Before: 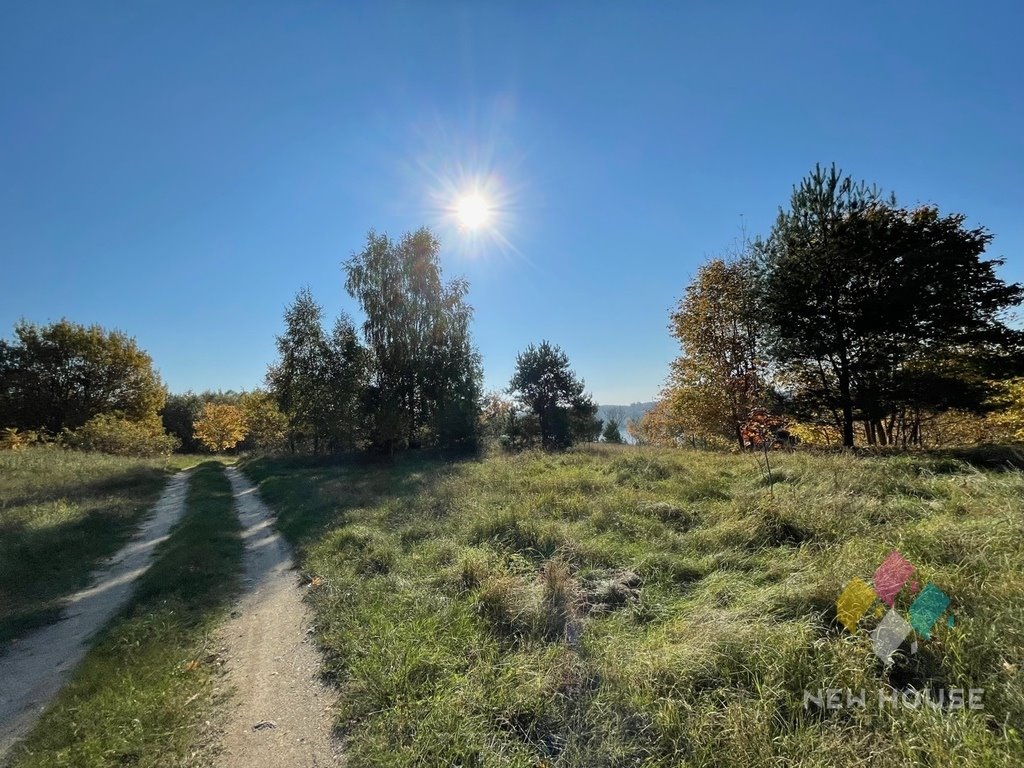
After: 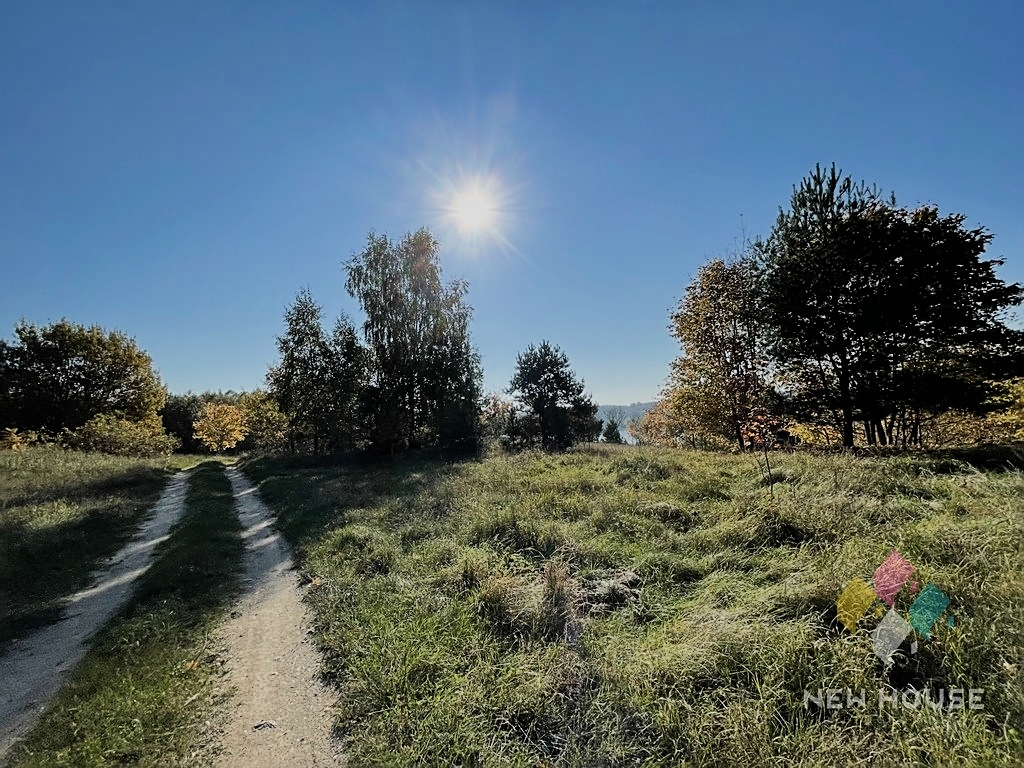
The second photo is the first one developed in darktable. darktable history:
filmic rgb: black relative exposure -7.49 EV, white relative exposure 4.99 EV, hardness 3.33, contrast 1.301, iterations of high-quality reconstruction 0, contrast in shadows safe
sharpen: on, module defaults
contrast brightness saturation: saturation -0.085
color zones: curves: ch0 [(0, 0.465) (0.092, 0.596) (0.289, 0.464) (0.429, 0.453) (0.571, 0.464) (0.714, 0.455) (0.857, 0.462) (1, 0.465)]
shadows and highlights: shadows 25.89, highlights -24.98
